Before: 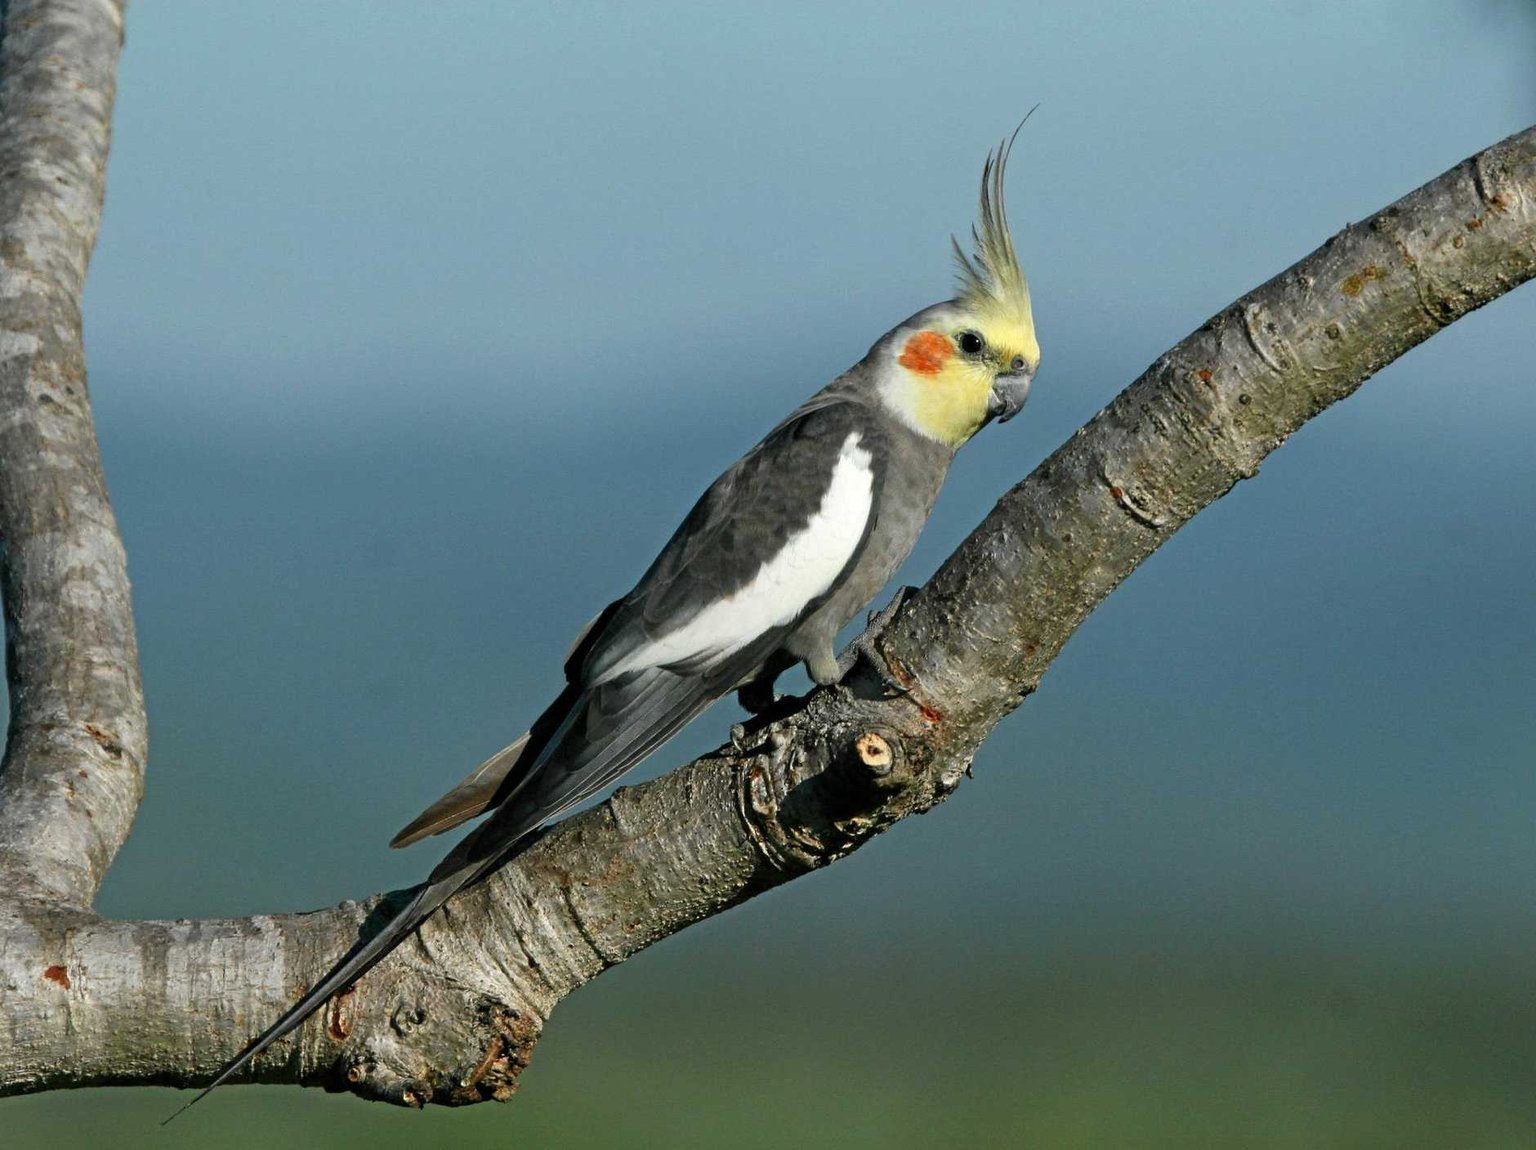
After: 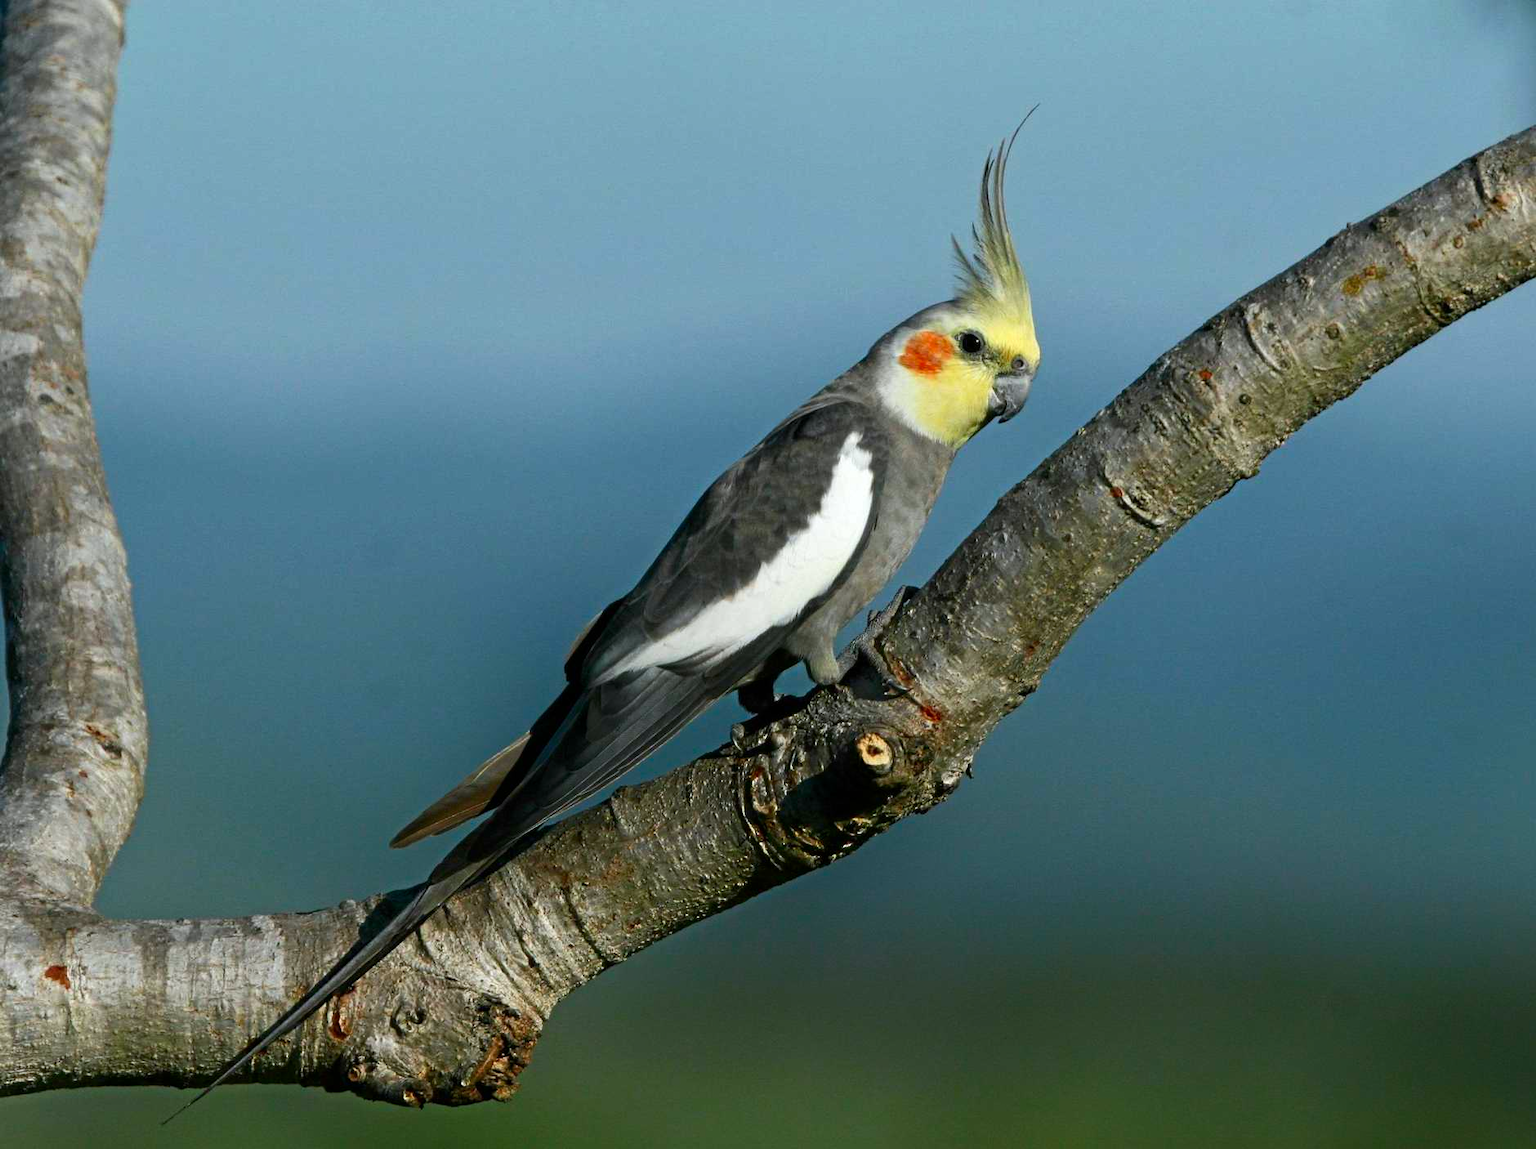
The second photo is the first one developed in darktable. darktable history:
white balance: red 0.988, blue 1.017
shadows and highlights: shadows -88.03, highlights -35.45, shadows color adjustment 99.15%, highlights color adjustment 0%, soften with gaussian
contrast brightness saturation: contrast 0.08, saturation 0.2
